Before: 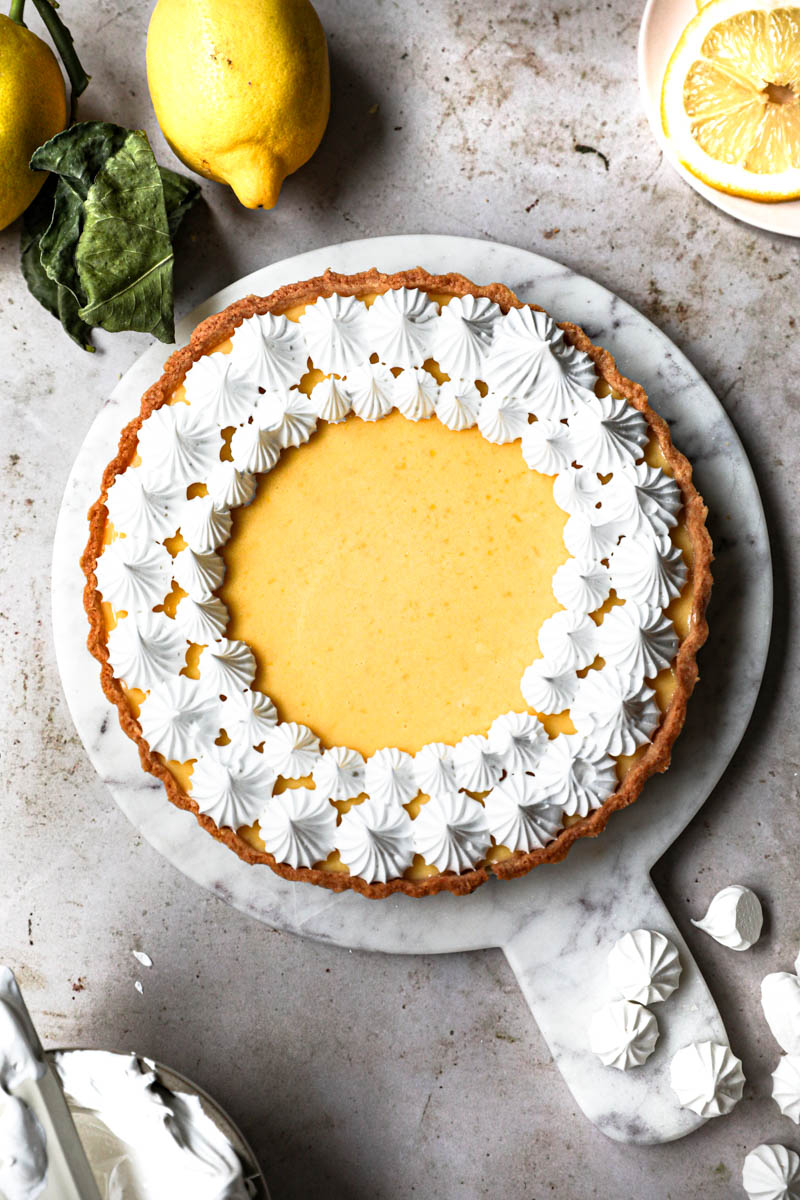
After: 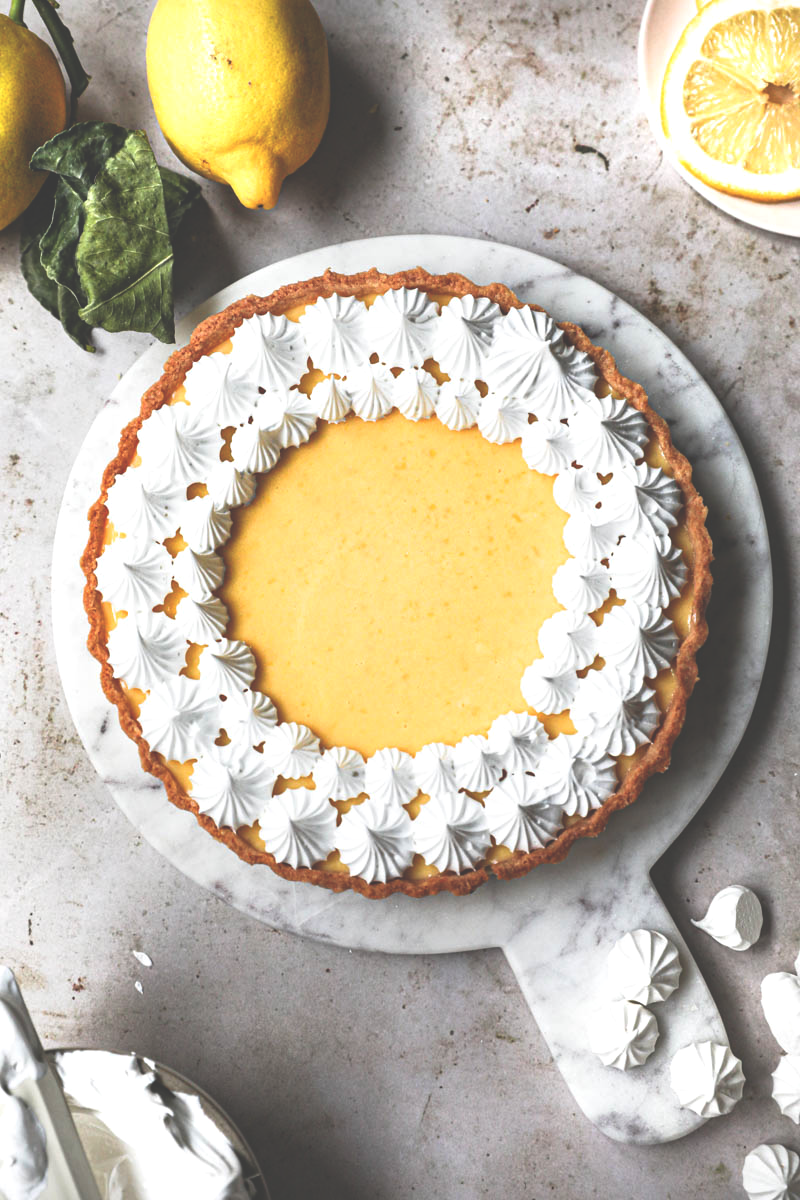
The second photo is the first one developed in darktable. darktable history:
color balance: on, module defaults
exposure: black level correction -0.041, exposure 0.064 EV, compensate highlight preservation false
